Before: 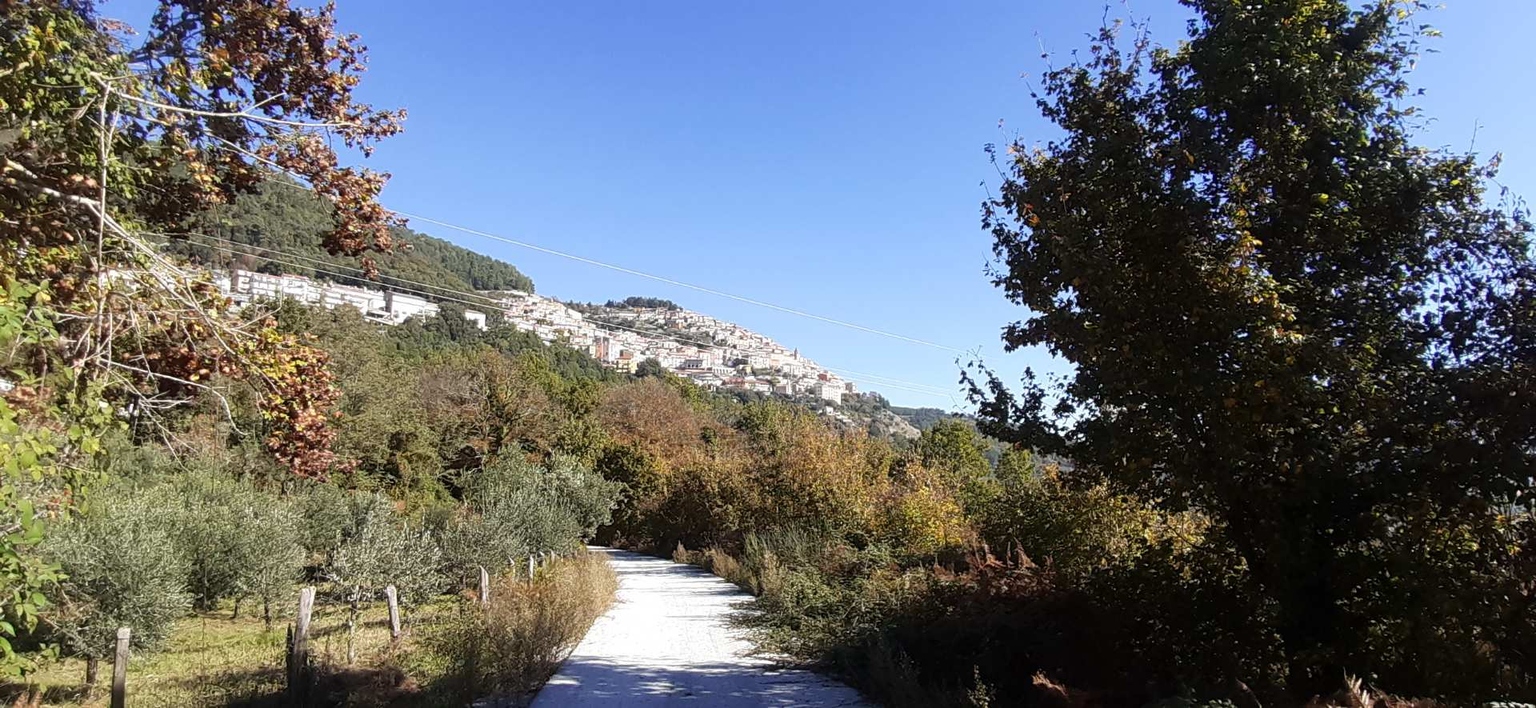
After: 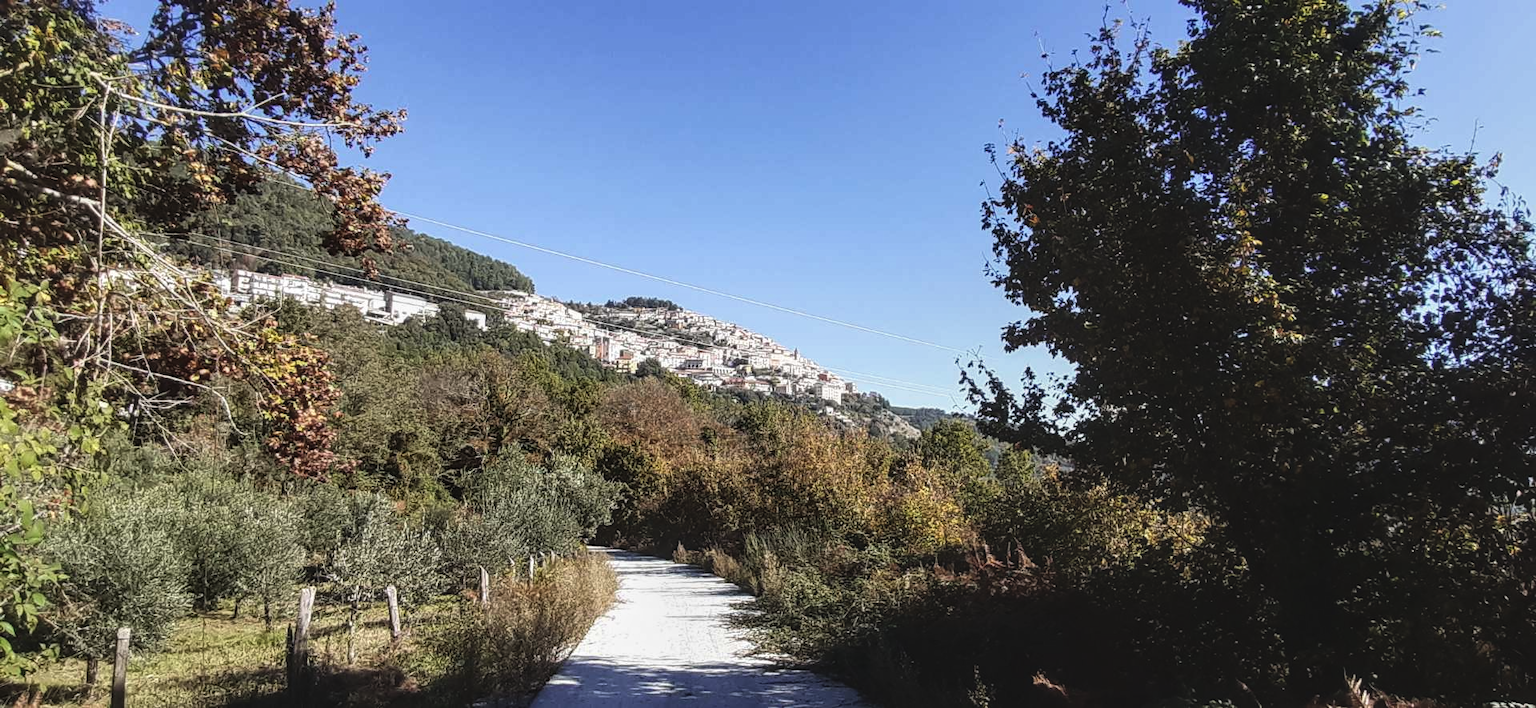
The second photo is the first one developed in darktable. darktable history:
local contrast: detail 130%
exposure: black level correction -0.015, exposure -0.526 EV, compensate exposure bias true, compensate highlight preservation false
tone equalizer: -8 EV -0.379 EV, -7 EV -0.406 EV, -6 EV -0.308 EV, -5 EV -0.205 EV, -3 EV 0.192 EV, -2 EV 0.36 EV, -1 EV 0.406 EV, +0 EV 0.391 EV, edges refinement/feathering 500, mask exposure compensation -1.57 EV, preserve details no
